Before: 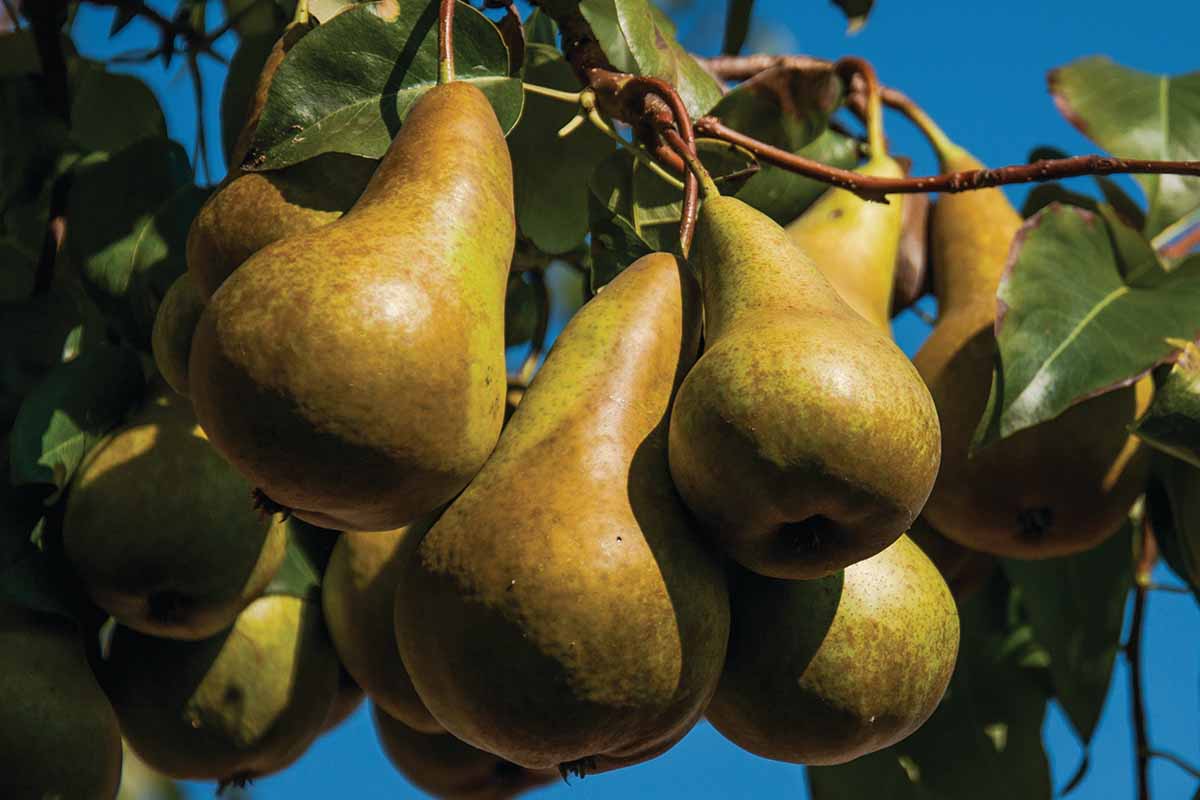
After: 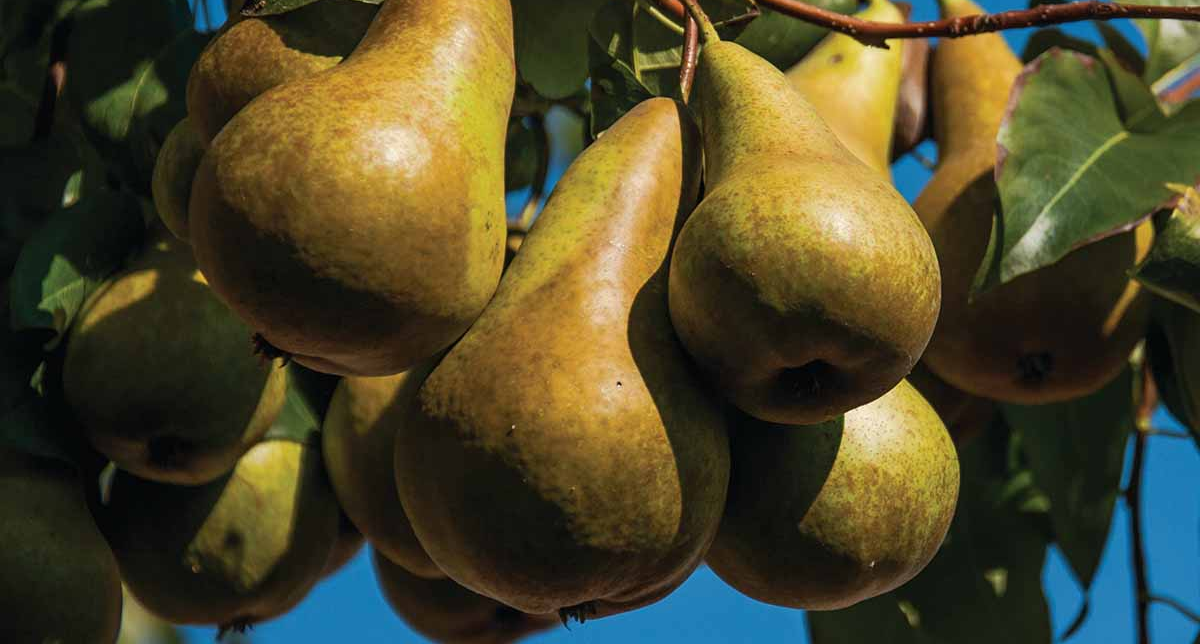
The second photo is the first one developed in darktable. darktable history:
crop and rotate: top 19.441%
